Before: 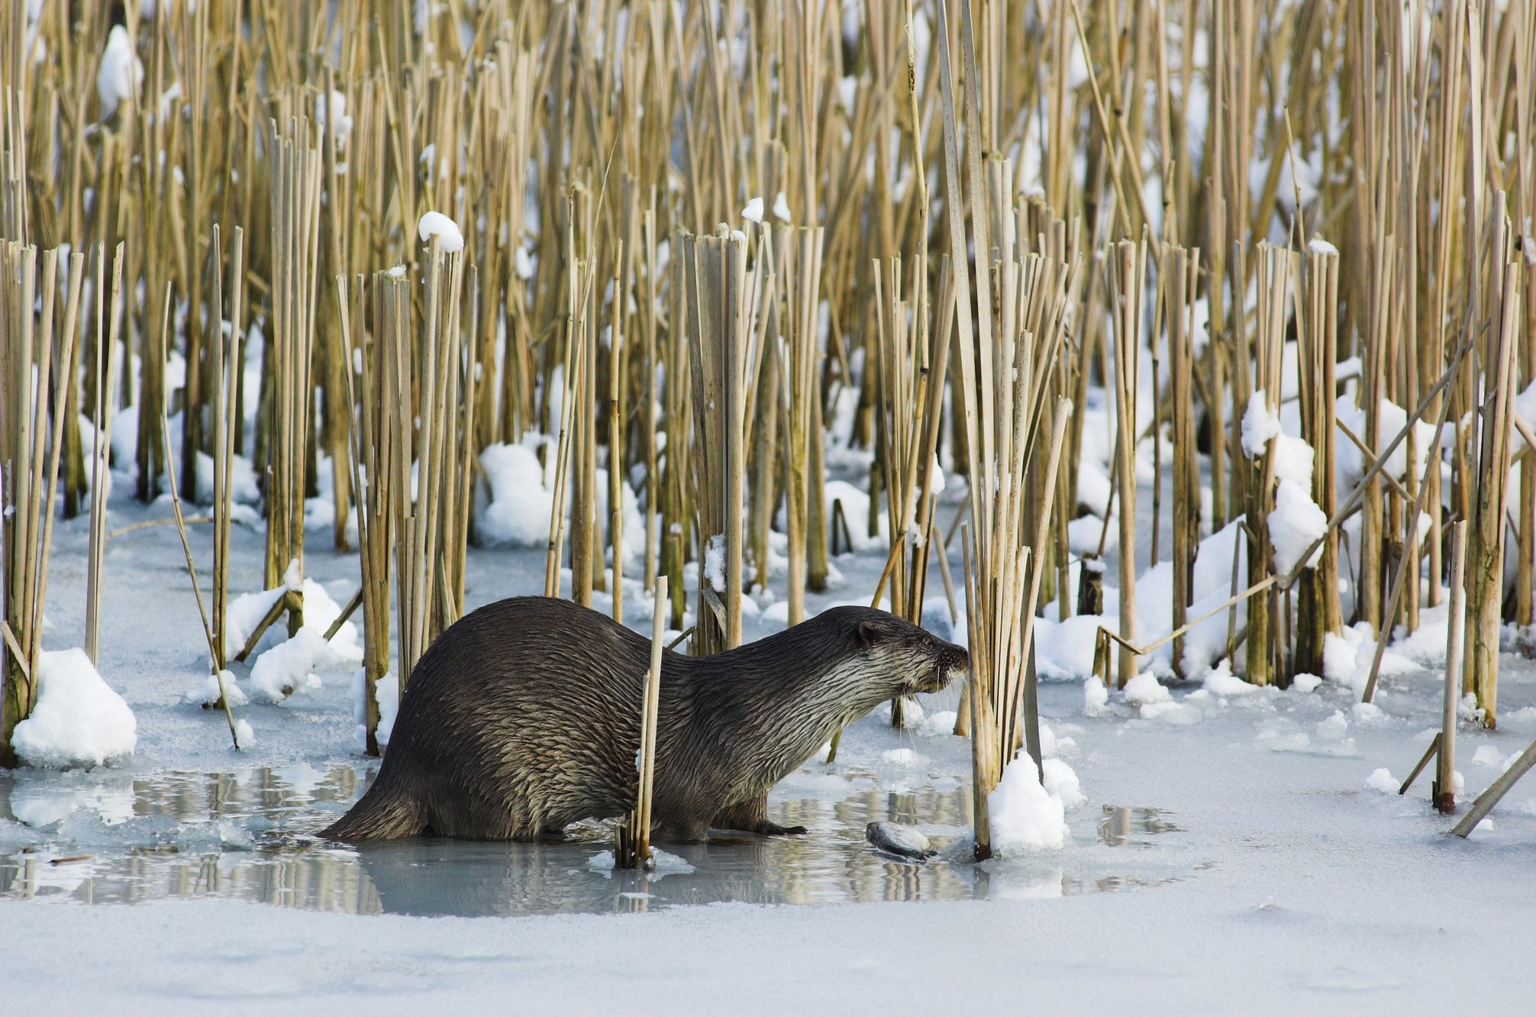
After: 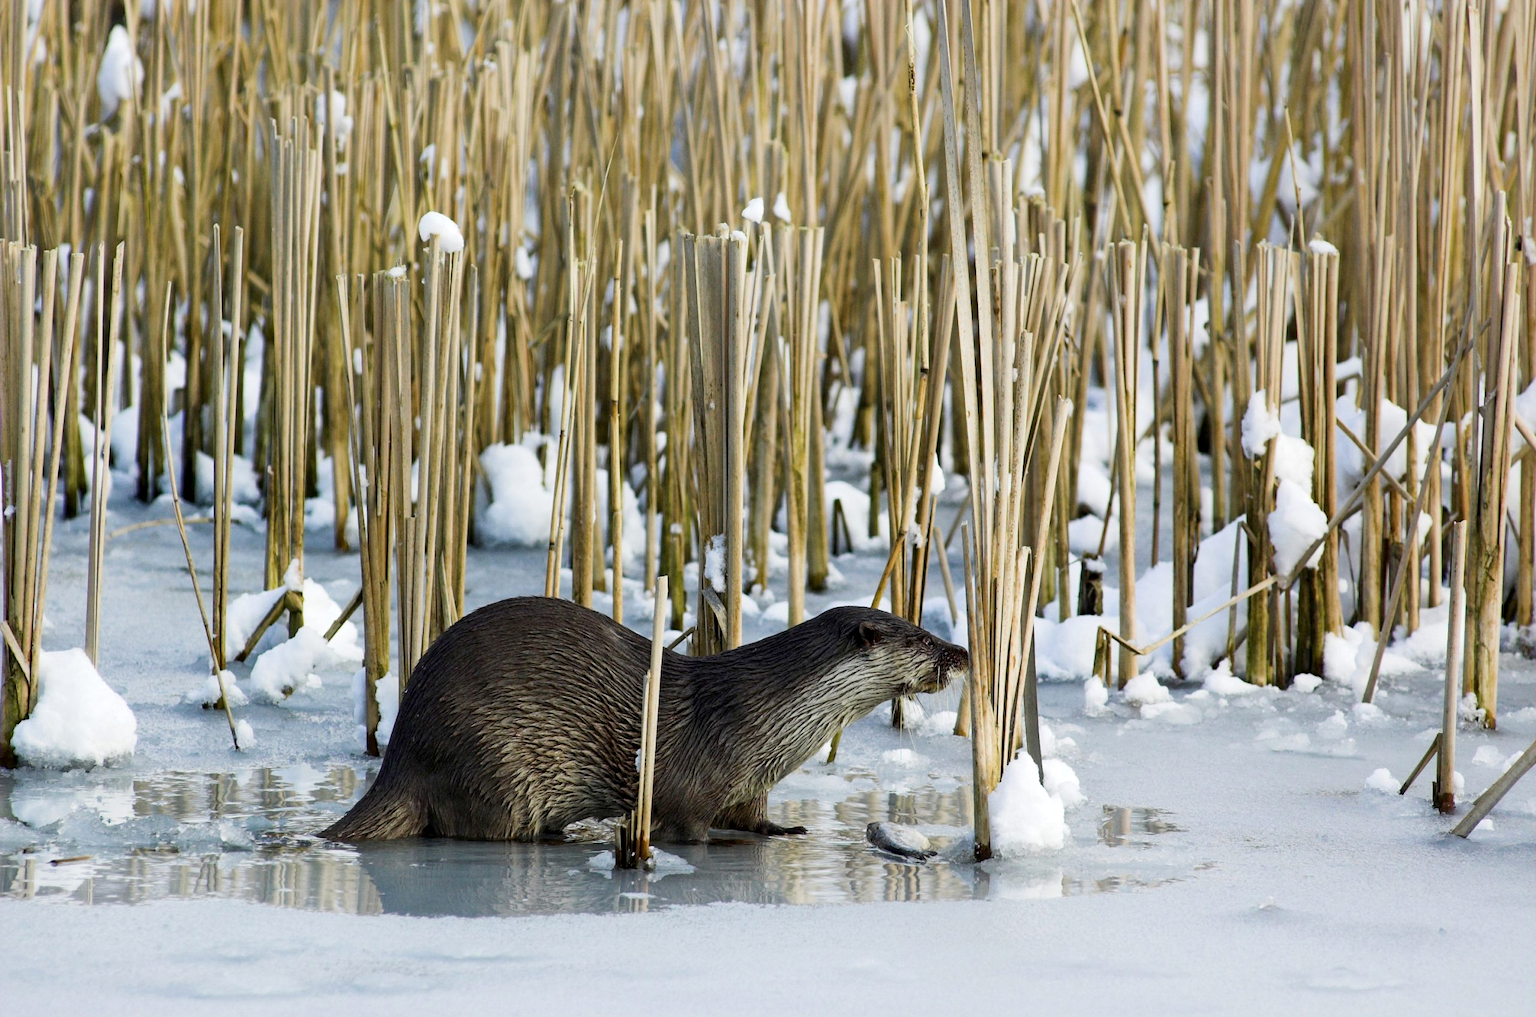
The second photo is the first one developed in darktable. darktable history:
exposure: black level correction 0.007, exposure 0.096 EV, compensate highlight preservation false
